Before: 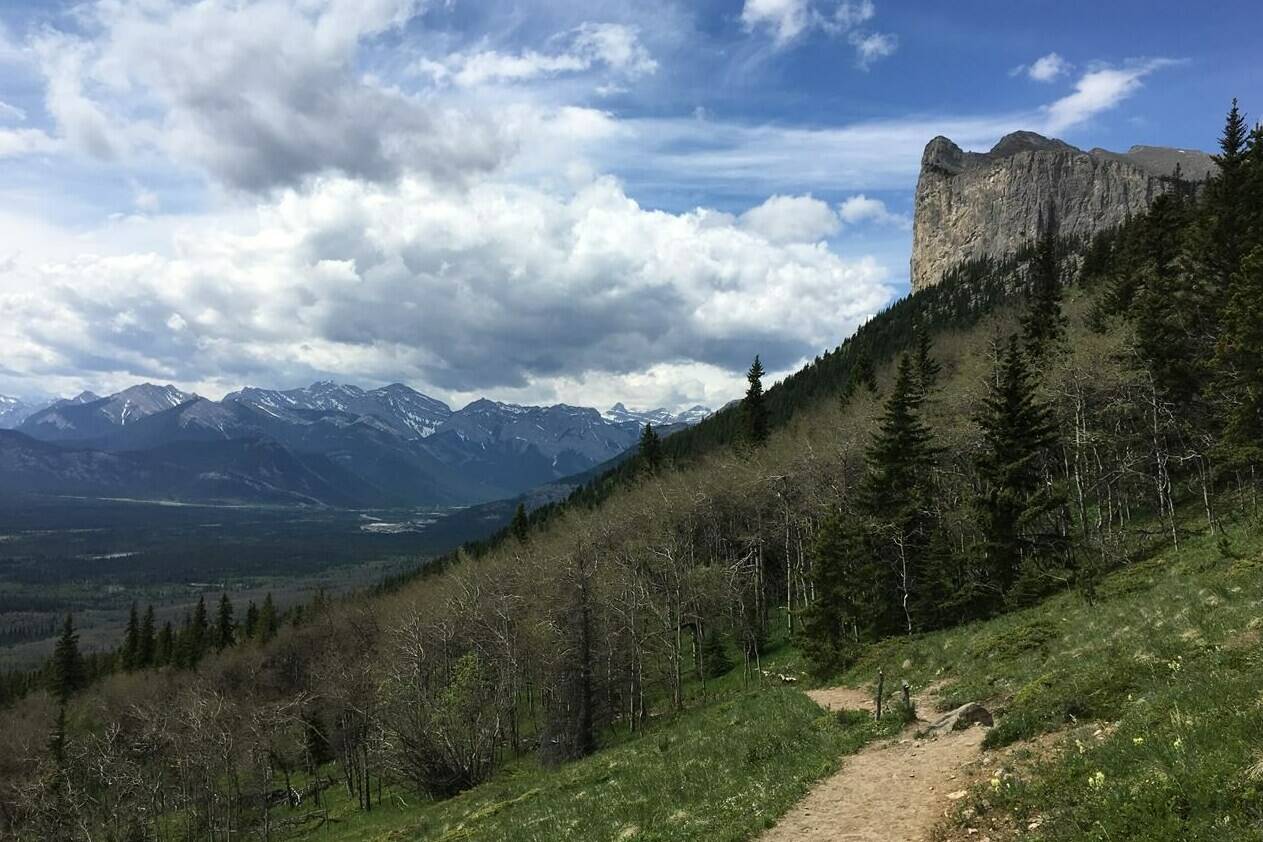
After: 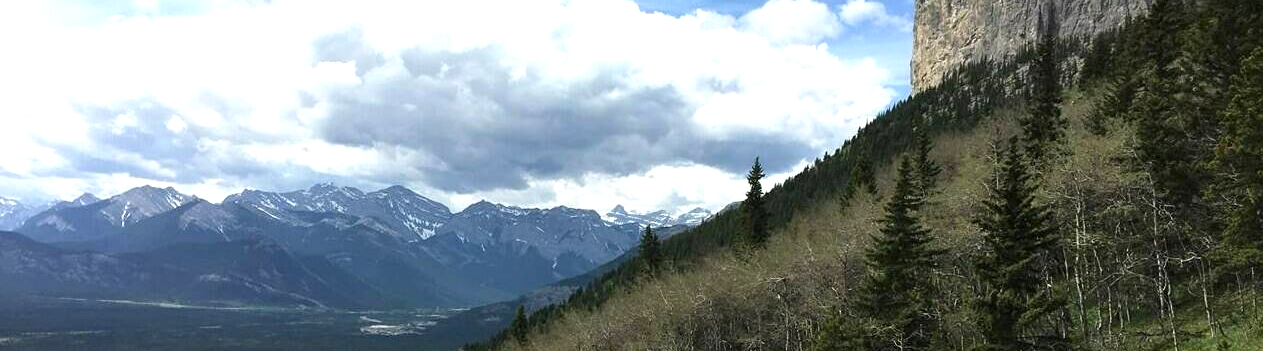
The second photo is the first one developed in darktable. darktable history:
crop and rotate: top 23.572%, bottom 34.723%
exposure: exposure 0.655 EV, compensate exposure bias true, compensate highlight preservation false
levels: mode automatic
